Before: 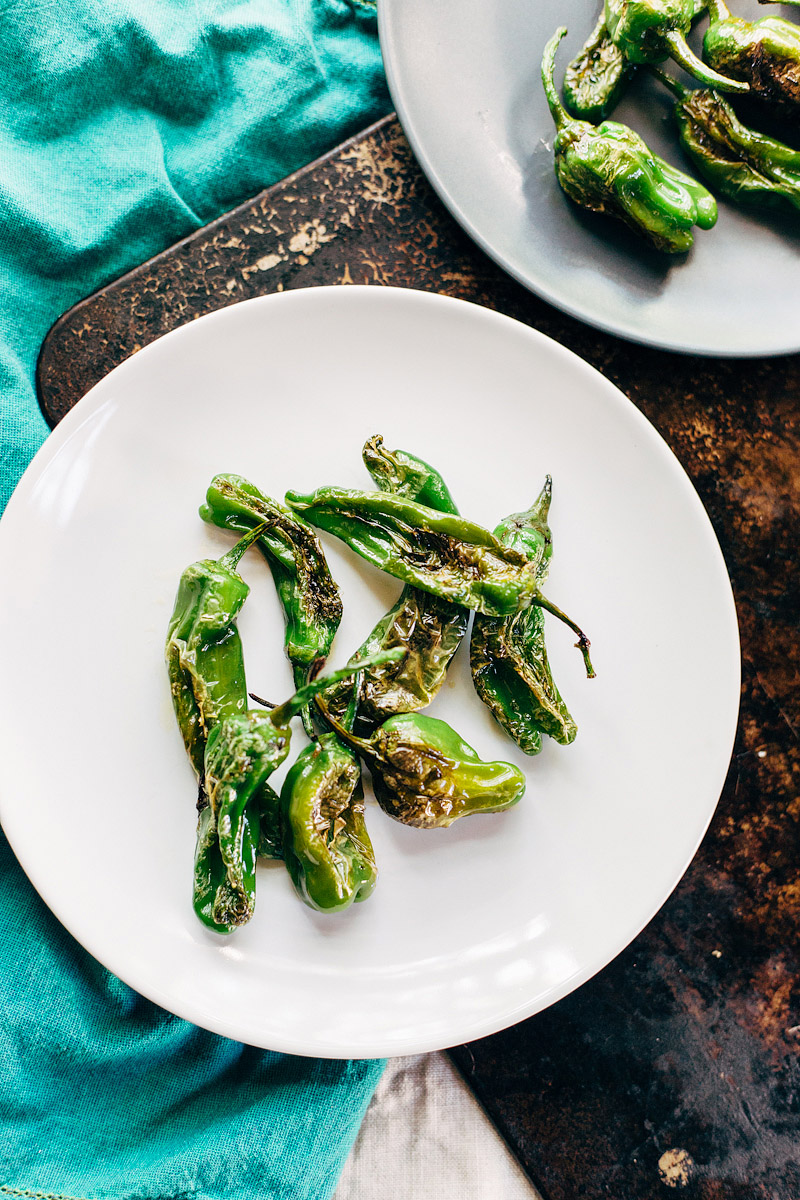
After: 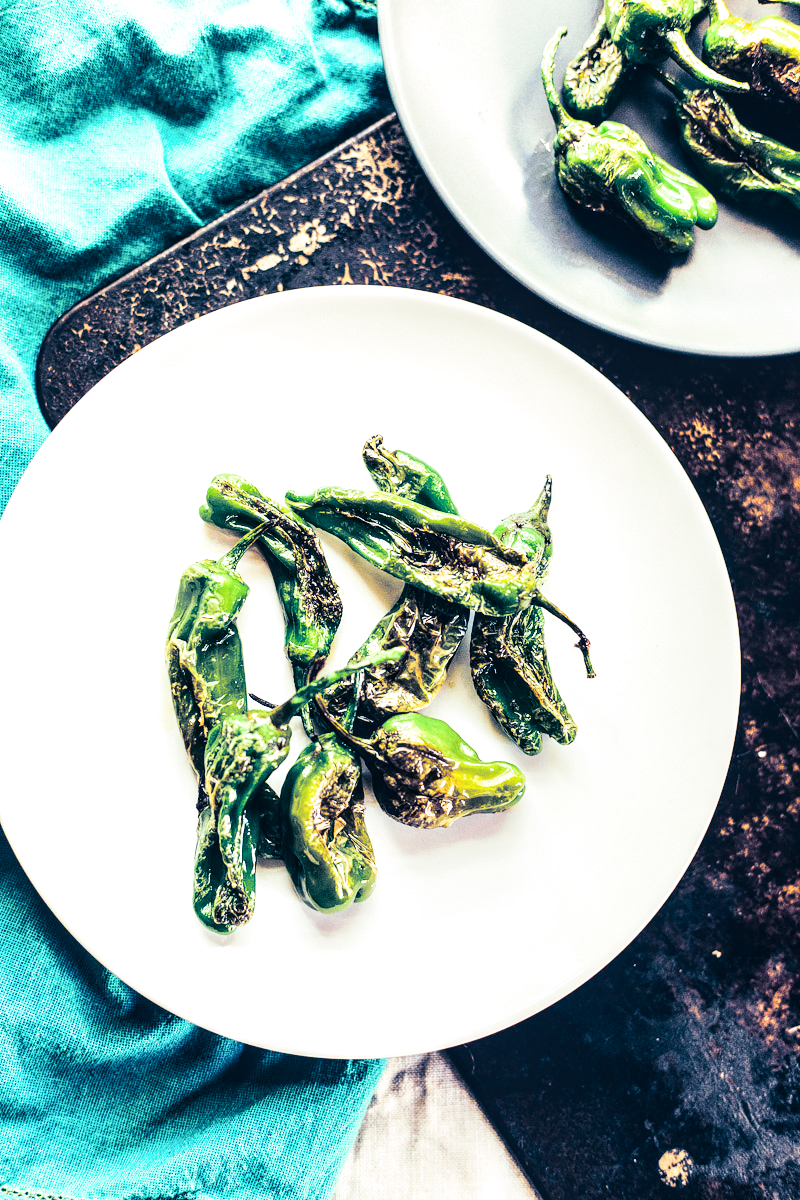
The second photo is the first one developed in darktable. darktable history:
exposure: black level correction 0, exposure 0.6 EV, compensate exposure bias true, compensate highlight preservation false
local contrast: on, module defaults
contrast brightness saturation: contrast 0.28
split-toning: shadows › hue 226.8°, shadows › saturation 0.84
